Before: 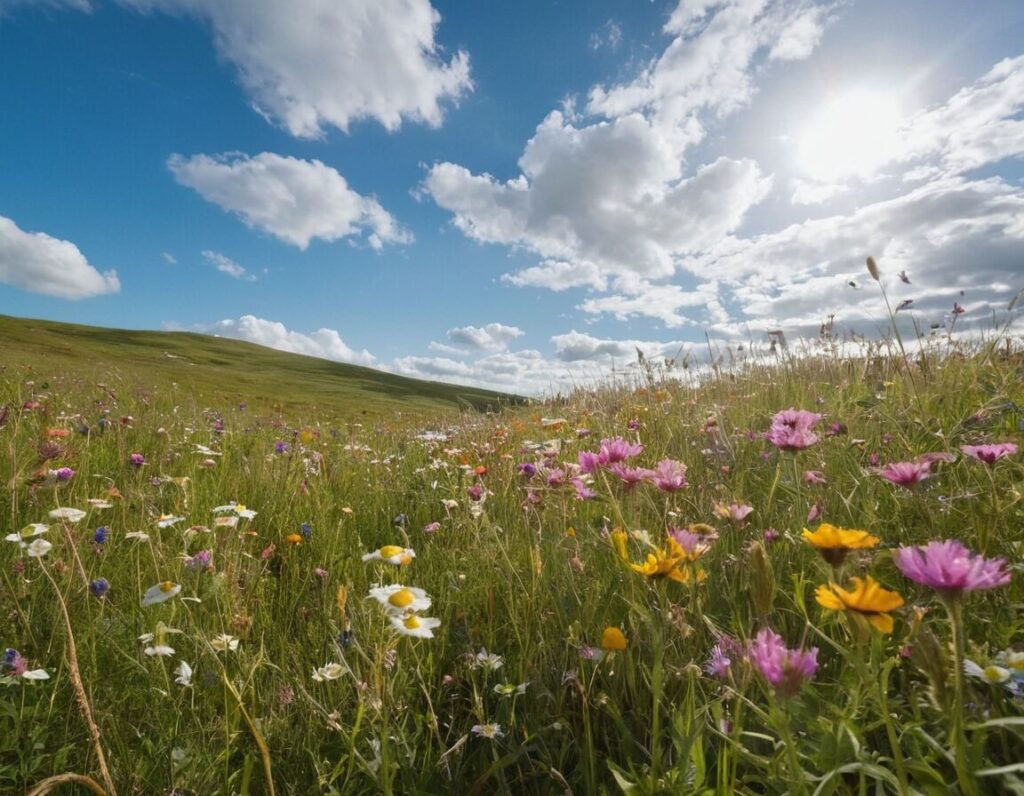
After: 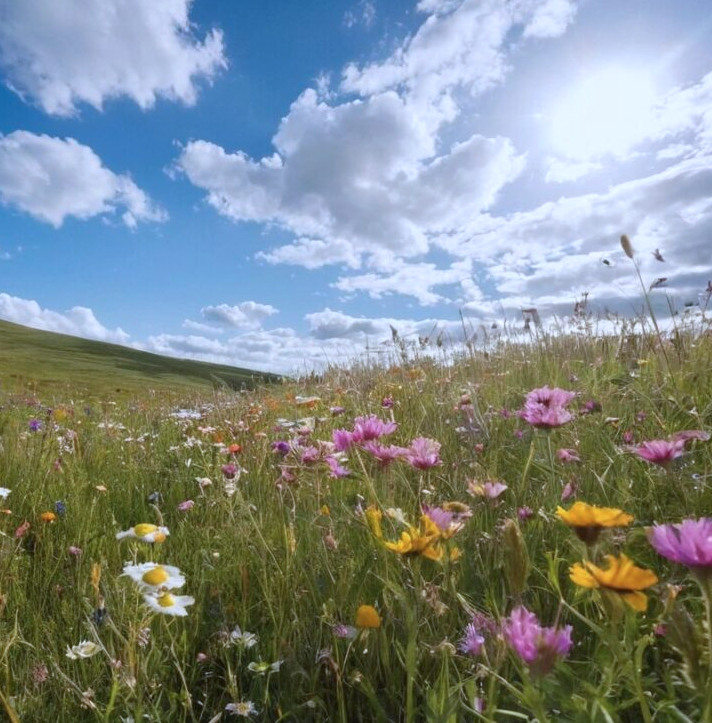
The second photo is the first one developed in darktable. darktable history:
color calibration: illuminant as shot in camera, x 0.37, y 0.382, temperature 4313.32 K
crop and rotate: left 24.034%, top 2.838%, right 6.406%, bottom 6.299%
